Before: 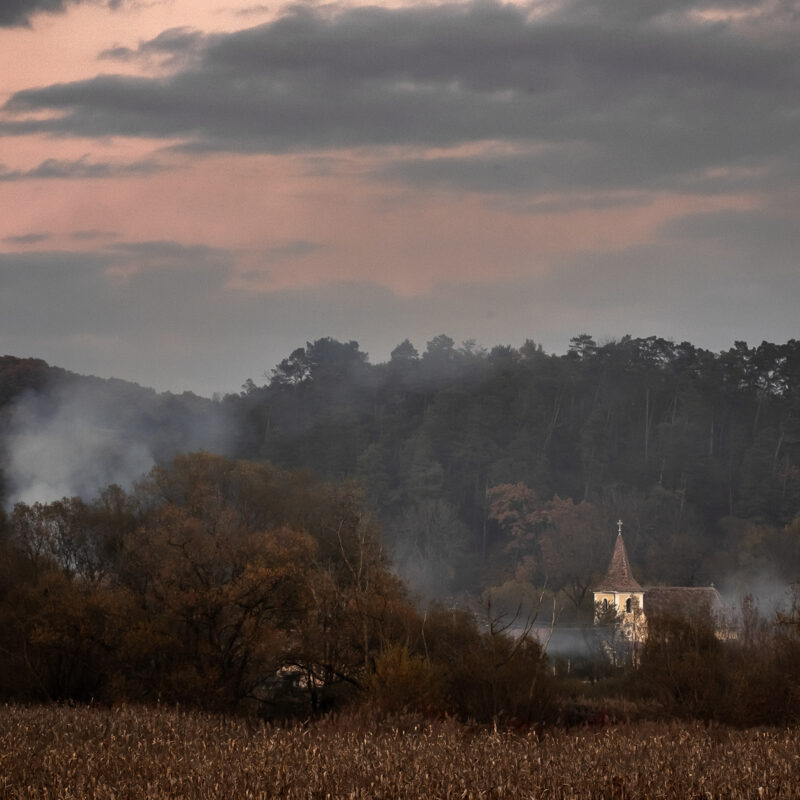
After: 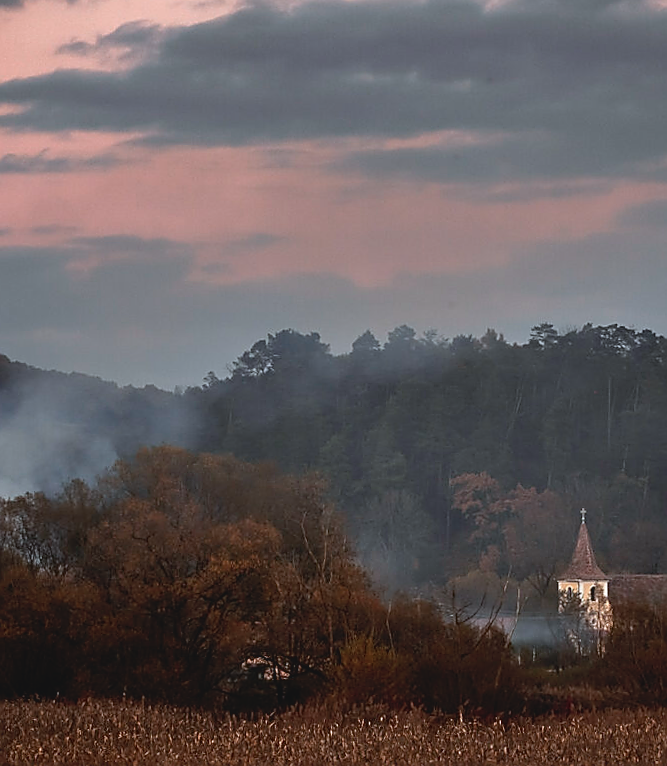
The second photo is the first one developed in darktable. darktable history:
color correction: highlights a* -4.18, highlights b* -10.86
crop and rotate: angle 0.673°, left 4.288%, top 0.6%, right 11.339%, bottom 2.462%
sharpen: radius 1.361, amount 1.267, threshold 0.766
contrast brightness saturation: contrast -0.11
